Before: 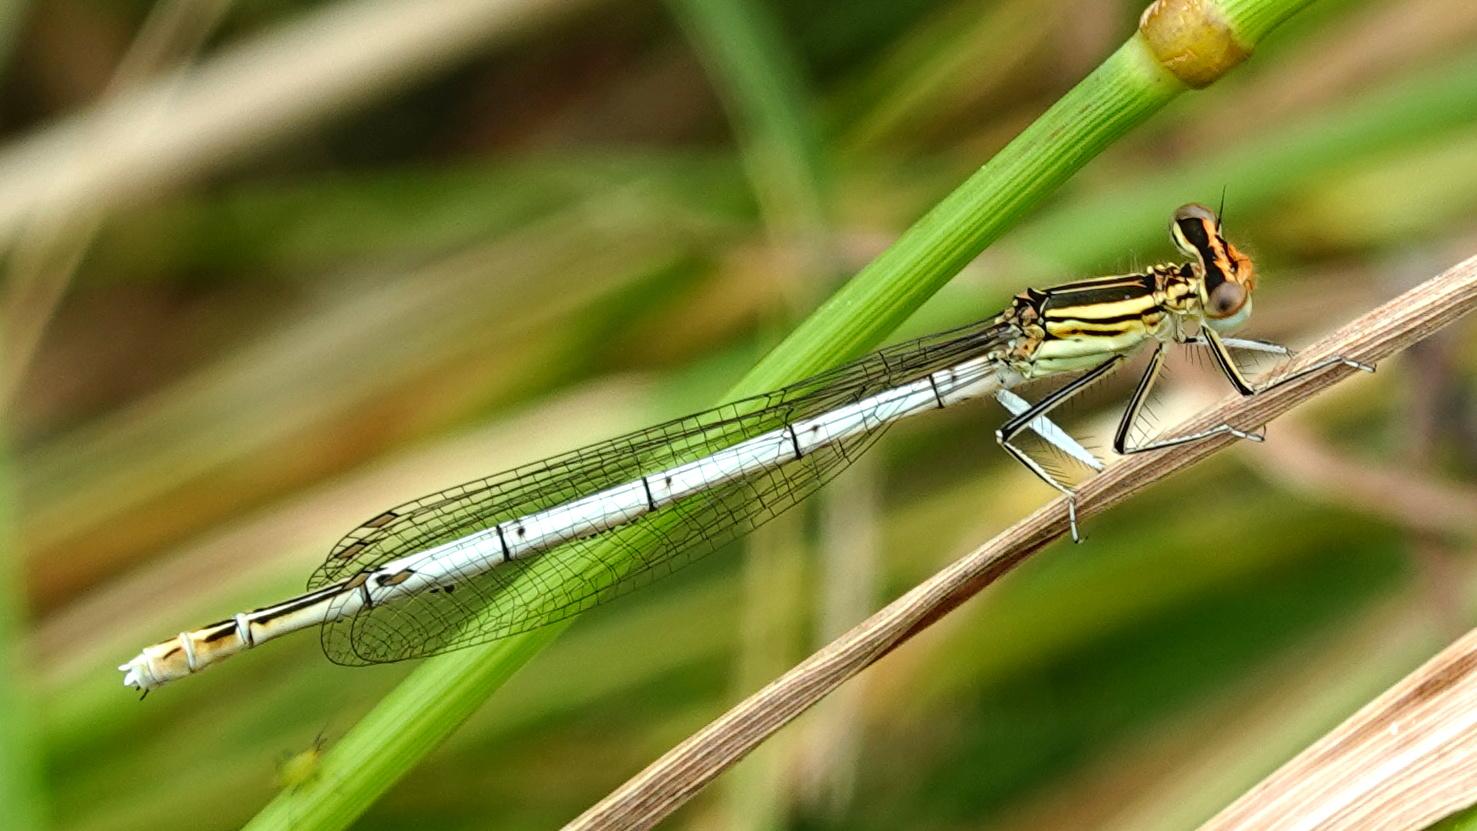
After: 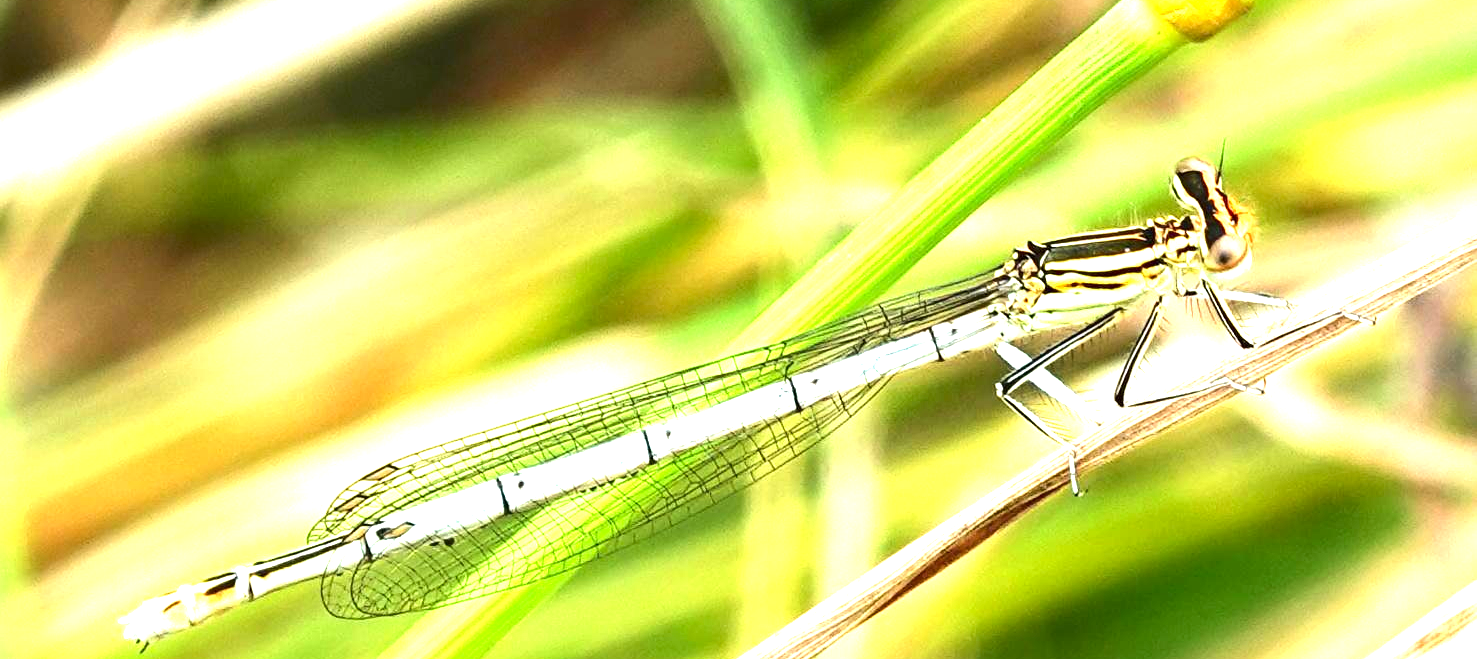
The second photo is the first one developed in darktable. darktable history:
crop and rotate: top 5.667%, bottom 14.937%
tone equalizer: -8 EV -0.001 EV, -7 EV 0.001 EV, -6 EV -0.002 EV, -5 EV -0.003 EV, -4 EV -0.062 EV, -3 EV -0.222 EV, -2 EV -0.267 EV, -1 EV 0.105 EV, +0 EV 0.303 EV
exposure: black level correction 0.001, exposure 1.719 EV, compensate exposure bias true, compensate highlight preservation false
